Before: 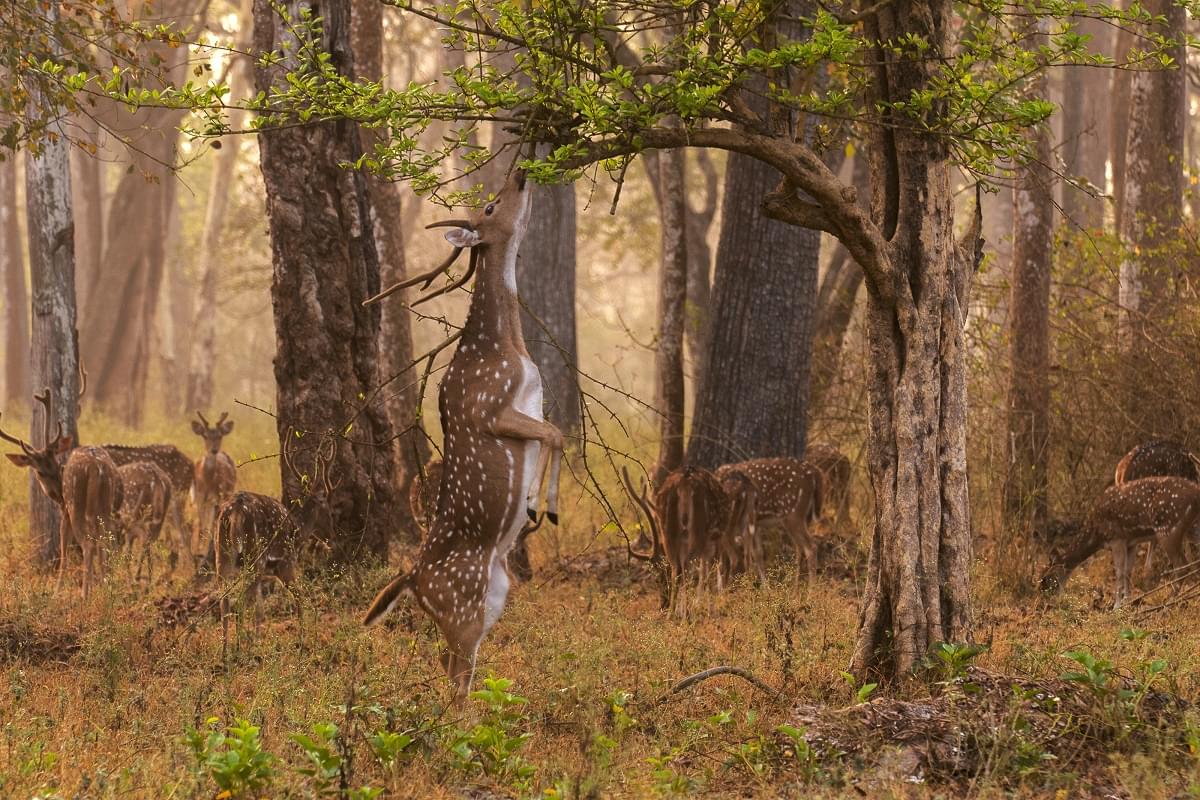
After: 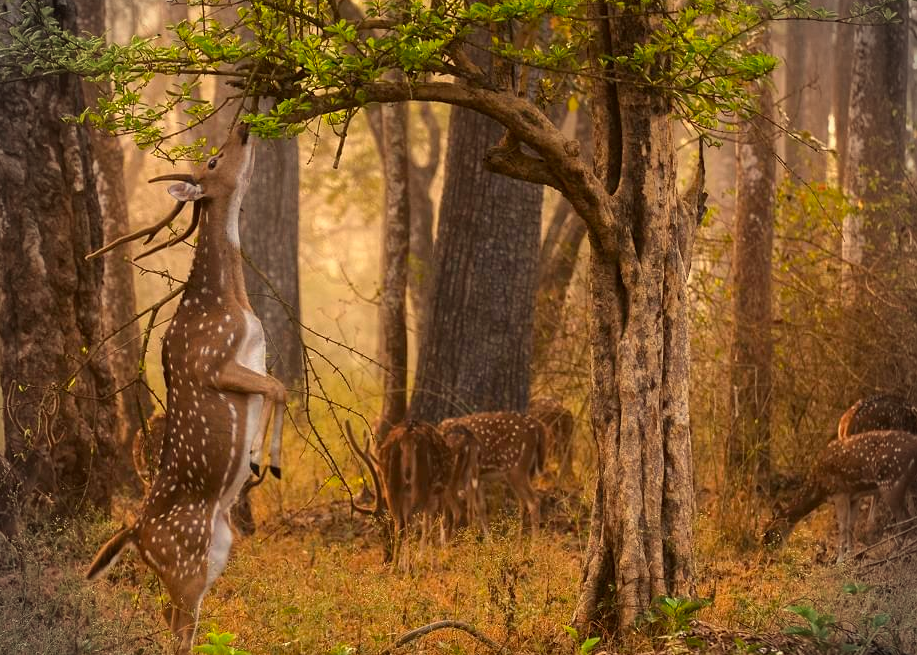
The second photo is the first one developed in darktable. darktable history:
vignetting: fall-off start 88.03%, fall-off radius 24.9%
crop: left 23.095%, top 5.827%, bottom 11.854%
color correction: highlights a* 1.39, highlights b* 17.83
